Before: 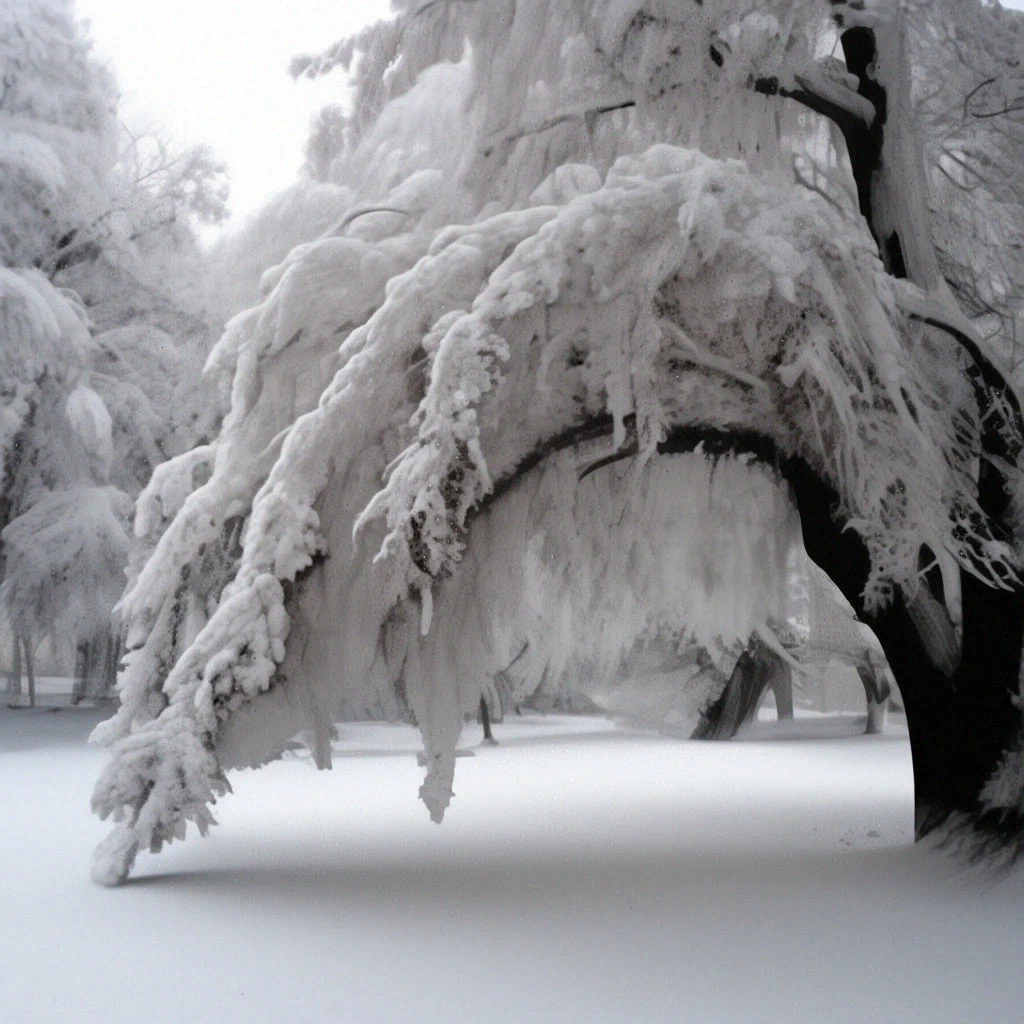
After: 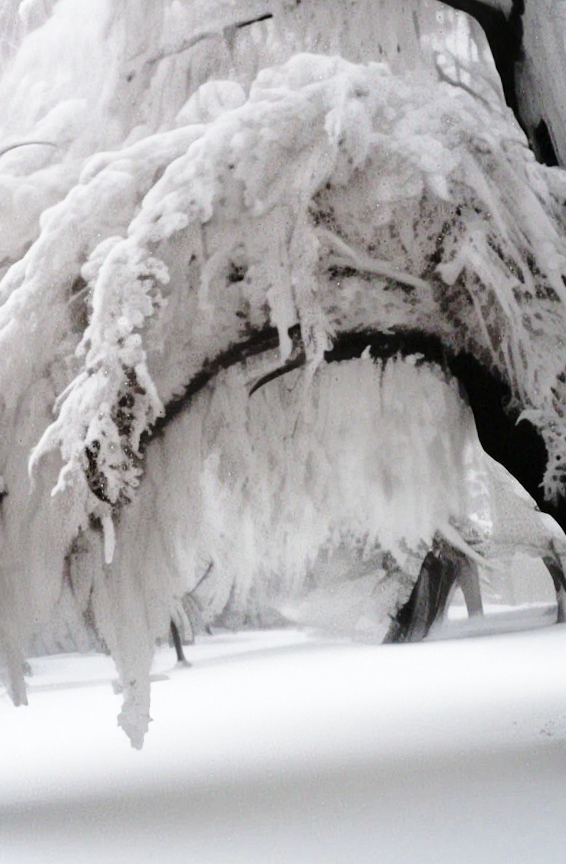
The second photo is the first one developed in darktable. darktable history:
base curve: curves: ch0 [(0, 0) (0.028, 0.03) (0.121, 0.232) (0.46, 0.748) (0.859, 0.968) (1, 1)], preserve colors none
crop: left 31.458%, top 0%, right 11.876%
rotate and perspective: rotation -5°, crop left 0.05, crop right 0.952, crop top 0.11, crop bottom 0.89
